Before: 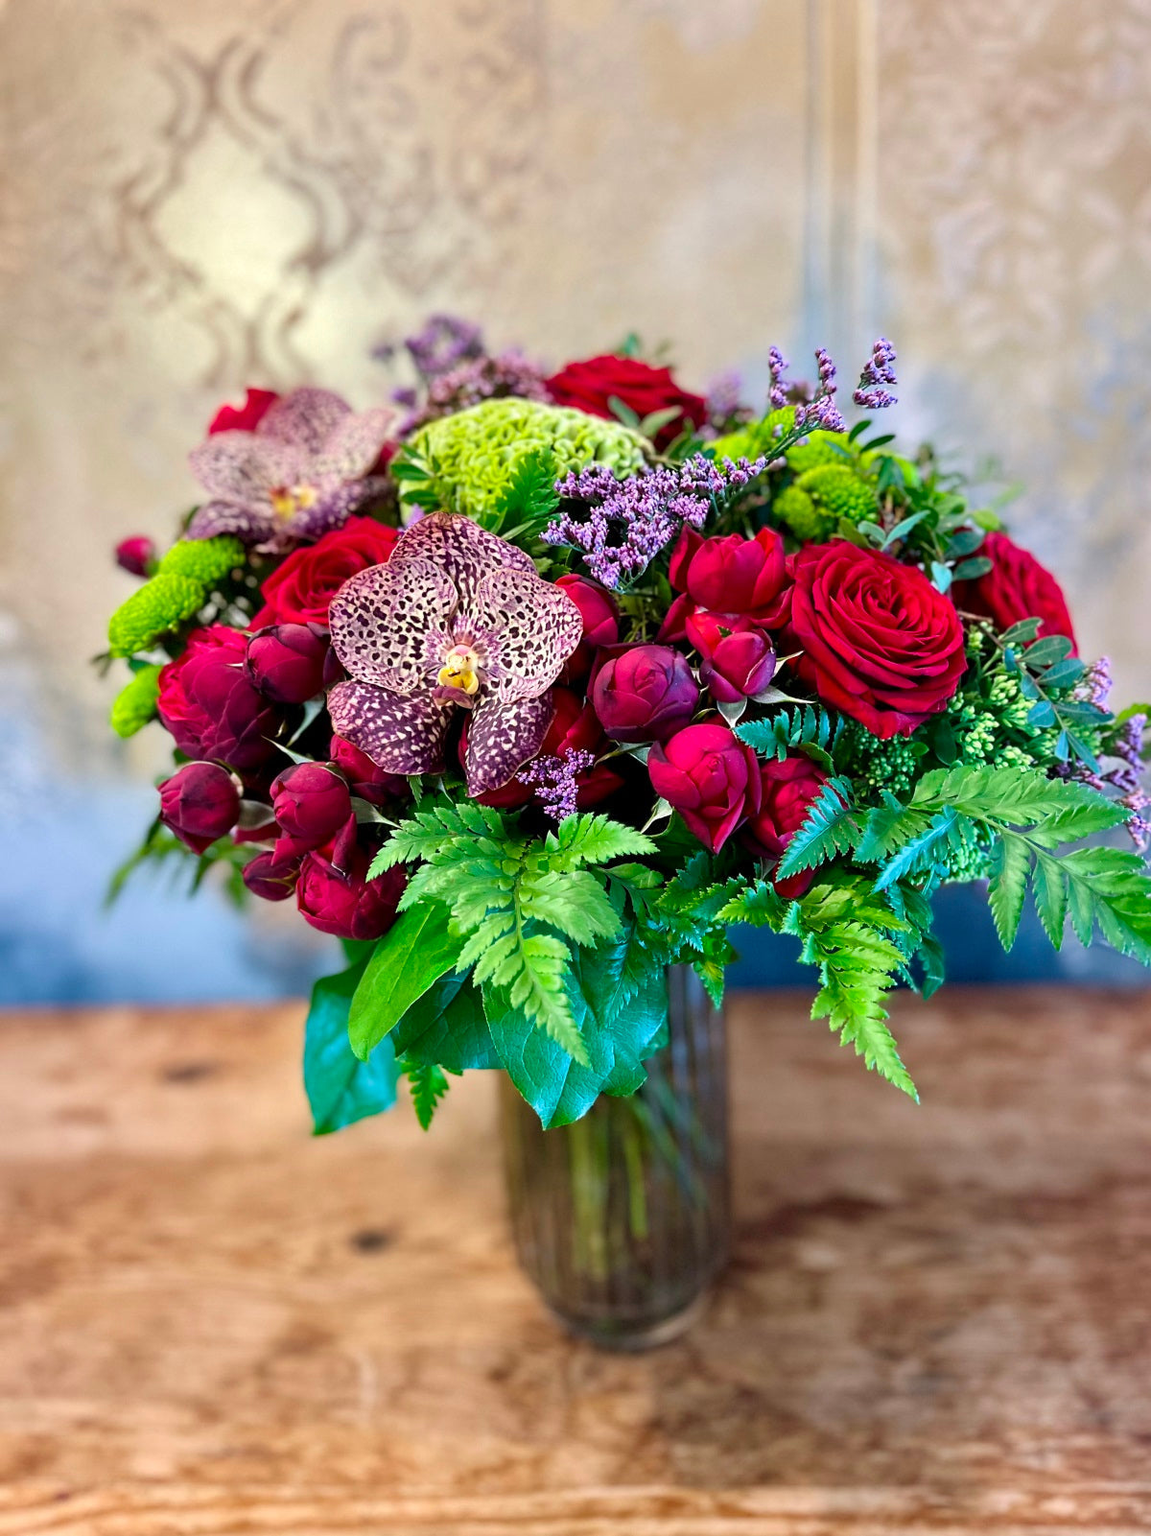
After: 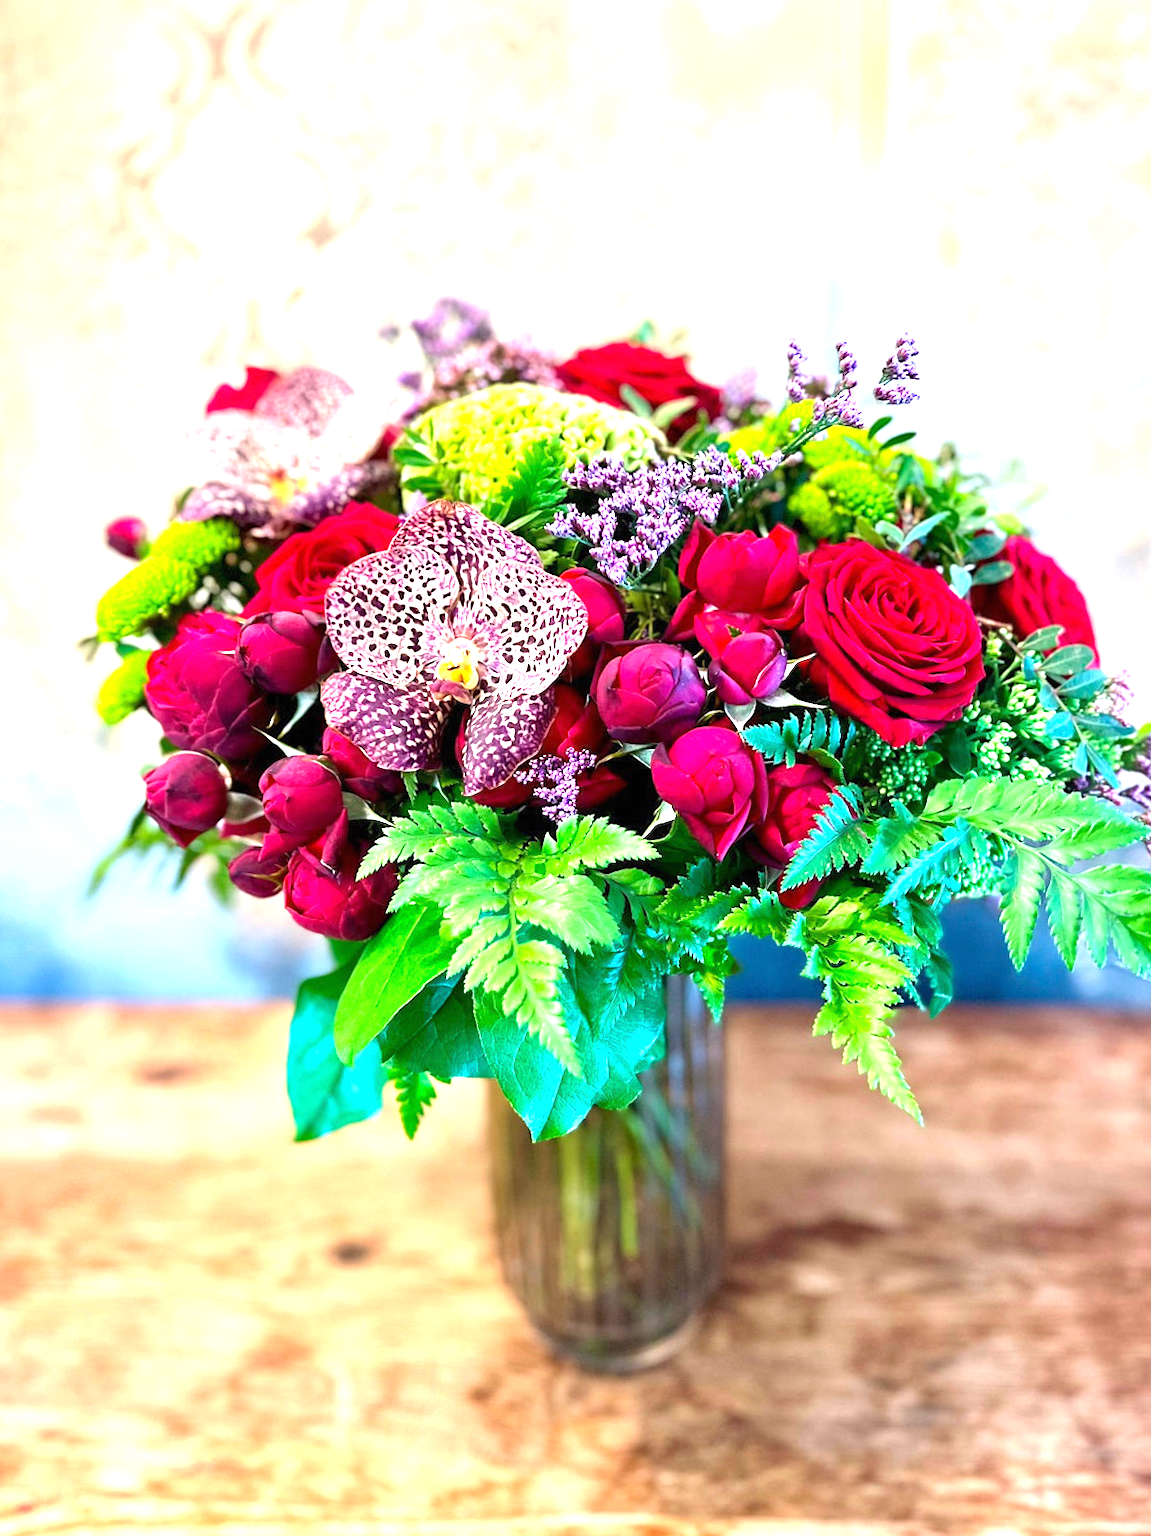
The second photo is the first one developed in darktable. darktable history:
exposure: black level correction 0, exposure 1.38 EV, compensate exposure bias true, compensate highlight preservation false
crop and rotate: angle -1.52°
